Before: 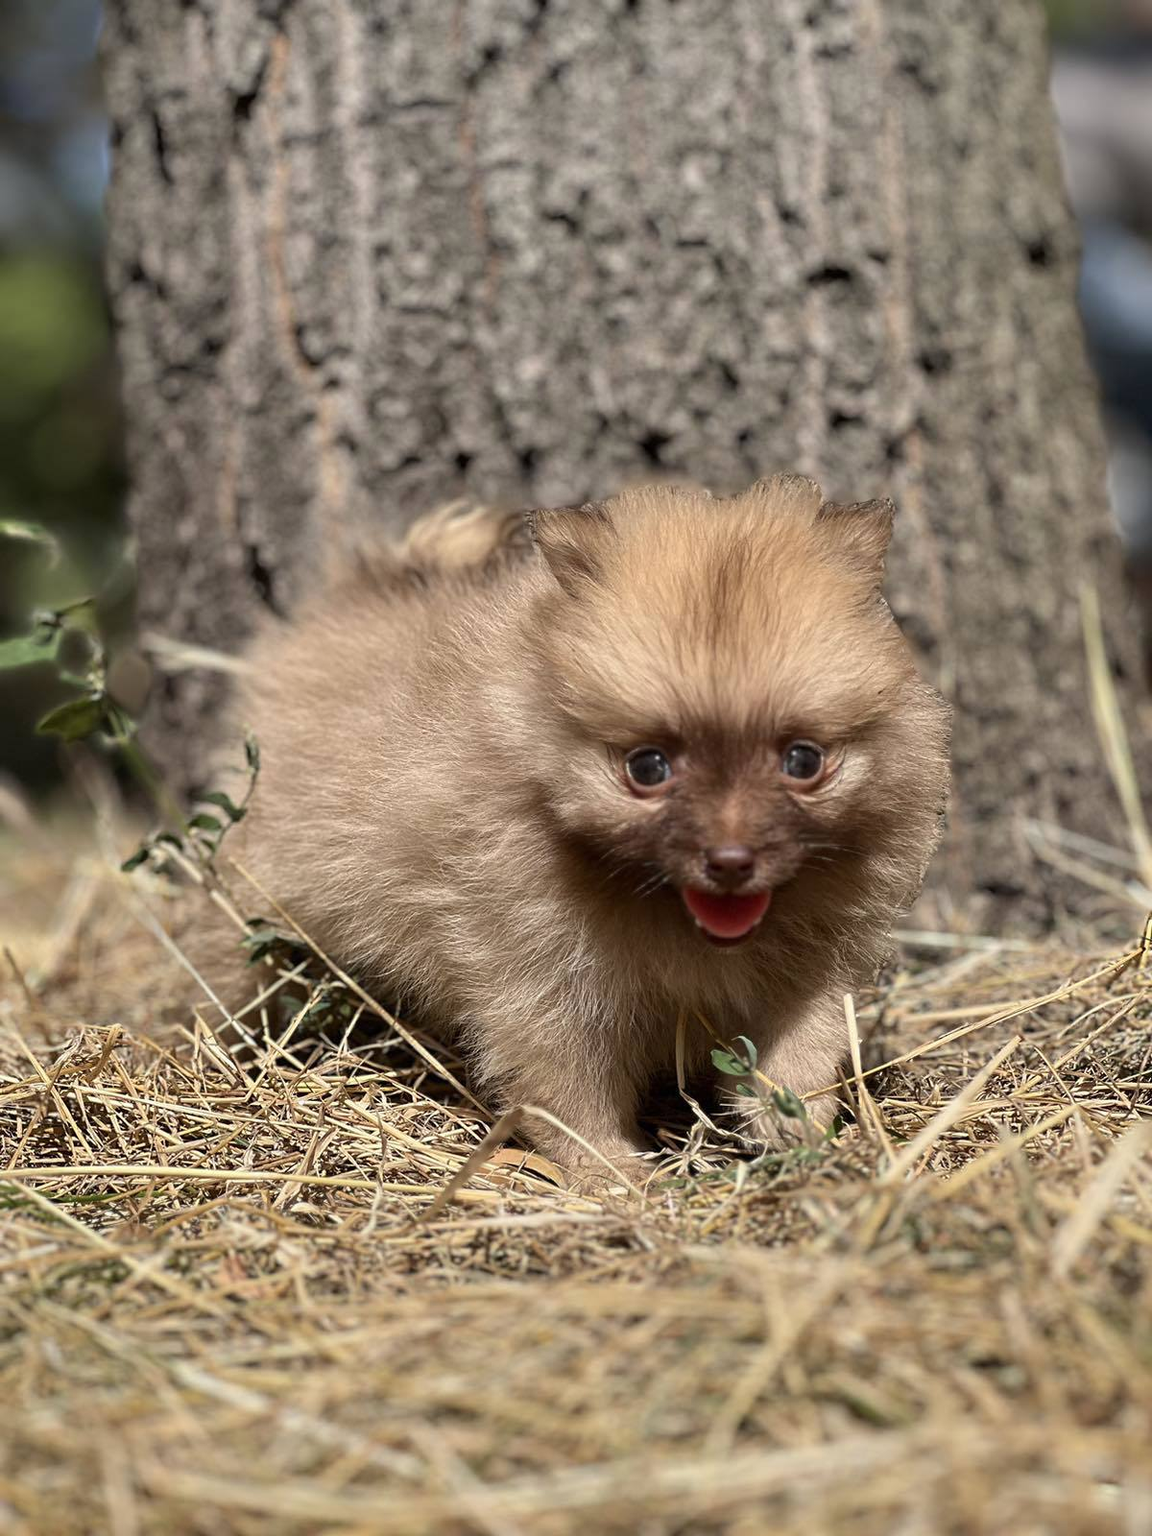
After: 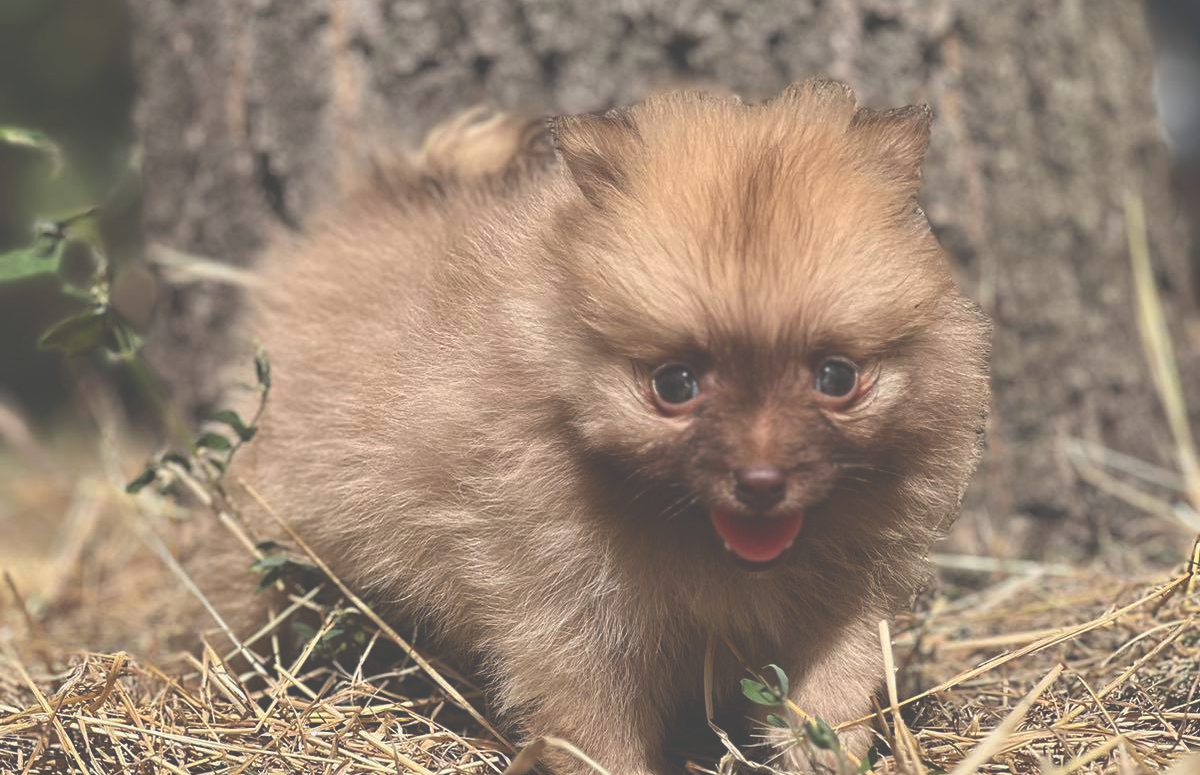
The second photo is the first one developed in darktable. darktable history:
exposure: black level correction -0.061, exposure -0.049 EV, compensate highlight preservation false
crop and rotate: top 25.951%, bottom 25.581%
